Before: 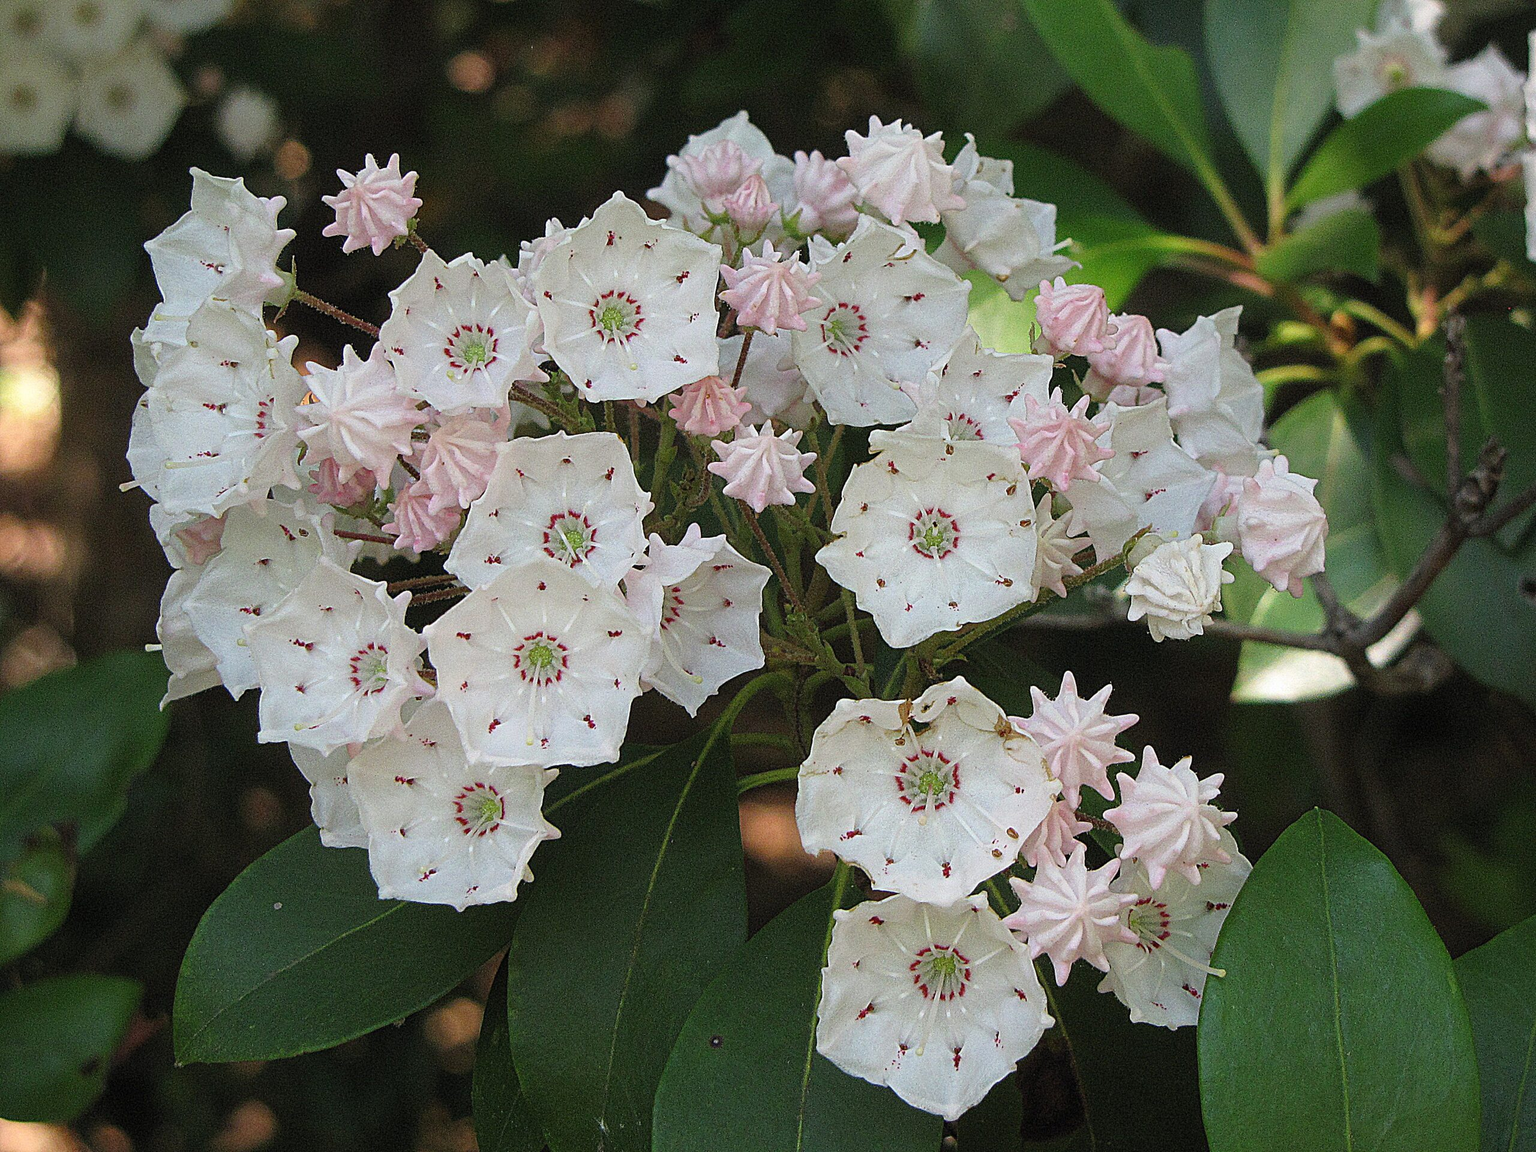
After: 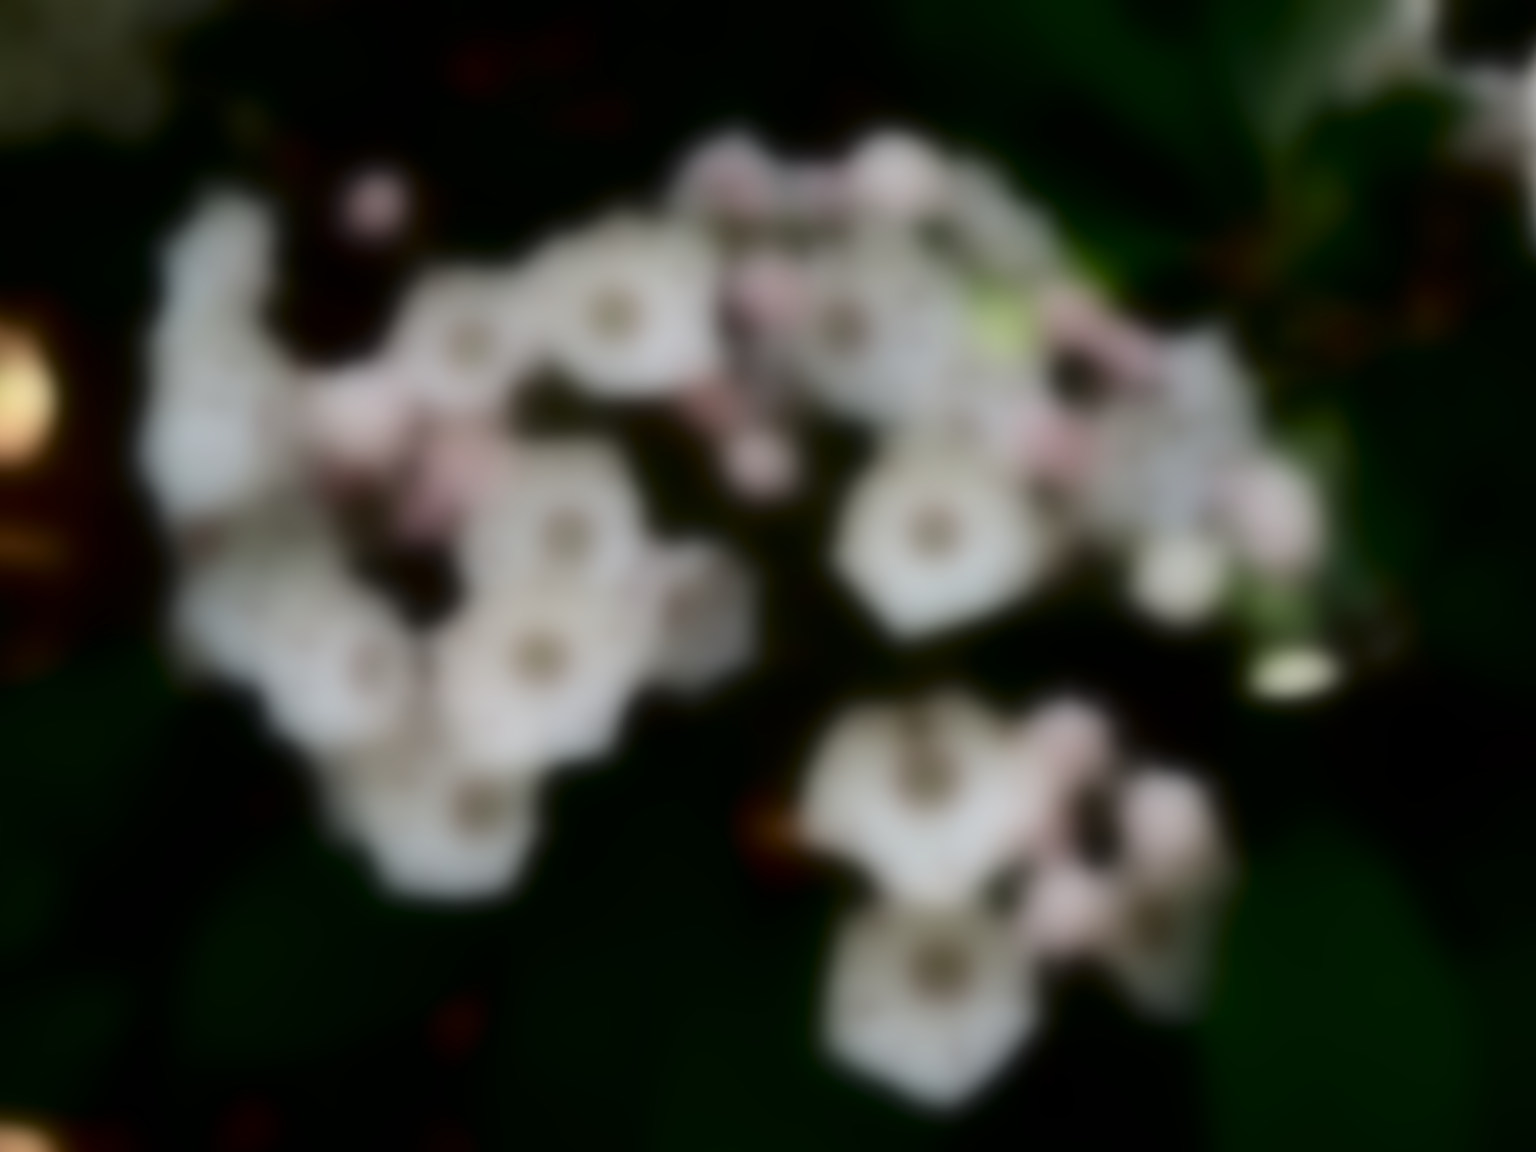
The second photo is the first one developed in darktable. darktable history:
lowpass: radius 31.92, contrast 1.72, brightness -0.98, saturation 0.94
haze removal: compatibility mode true, adaptive false
